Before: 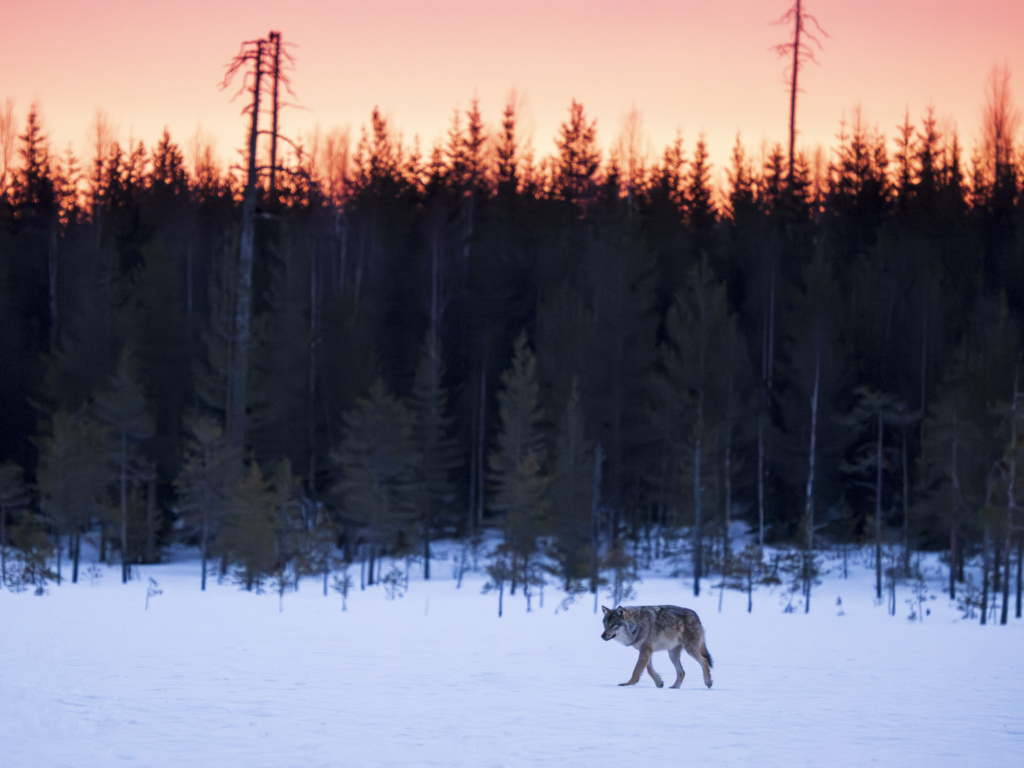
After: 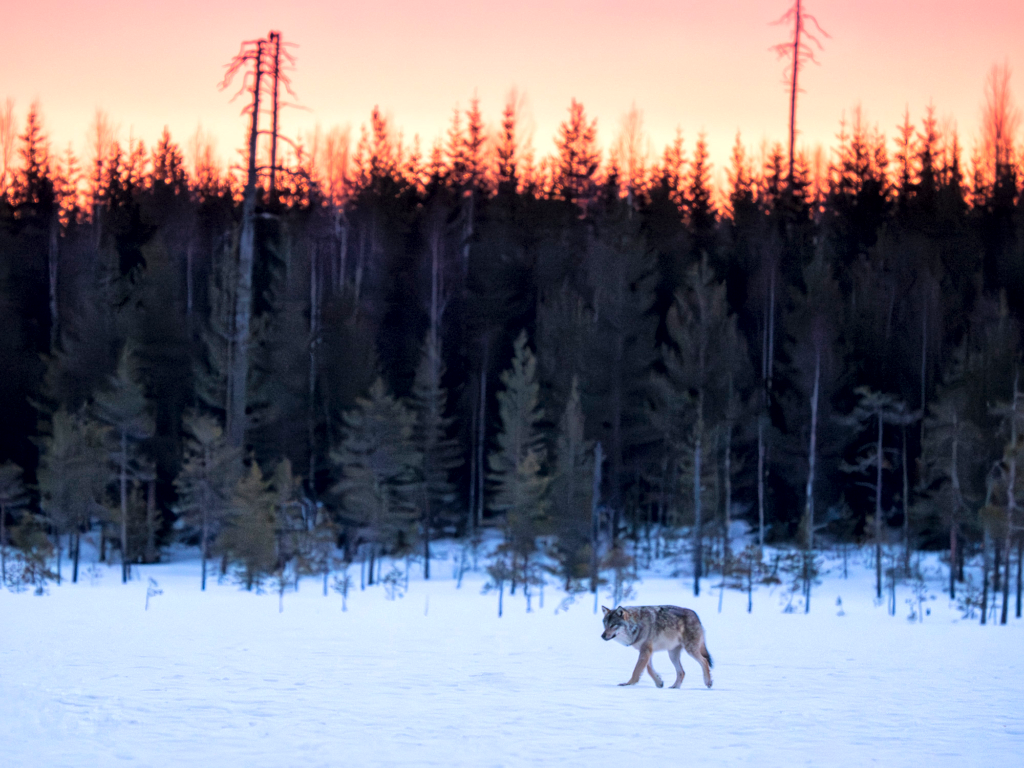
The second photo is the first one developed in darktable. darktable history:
levels: levels [0, 0.474, 0.947]
global tonemap: drago (1, 100), detail 1
